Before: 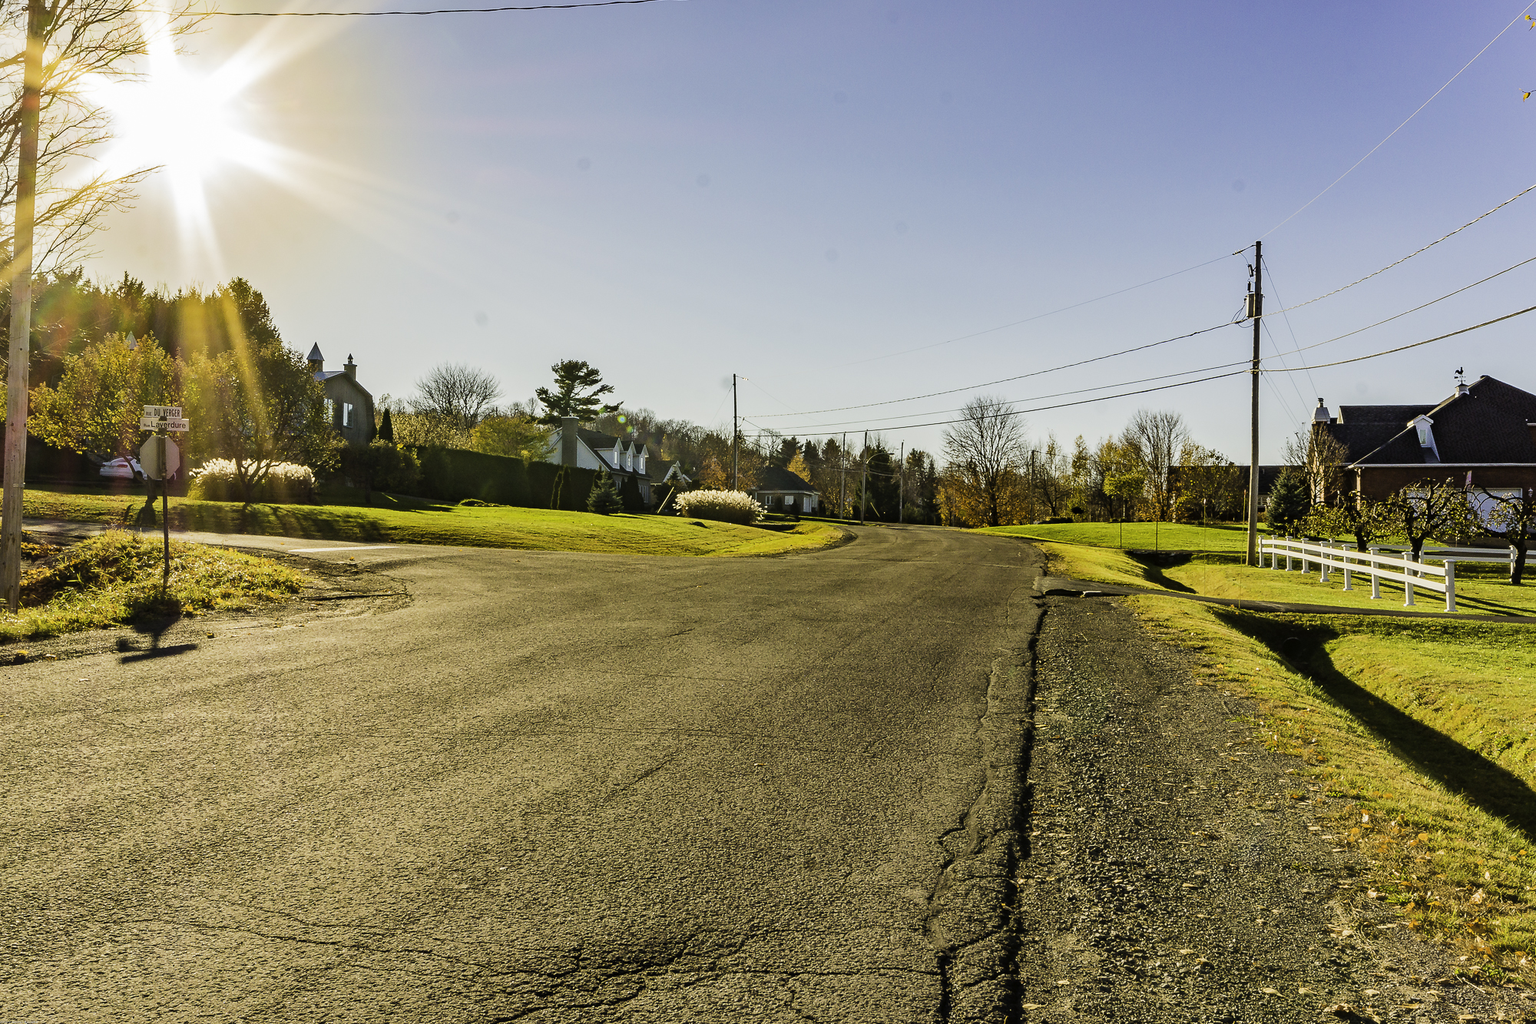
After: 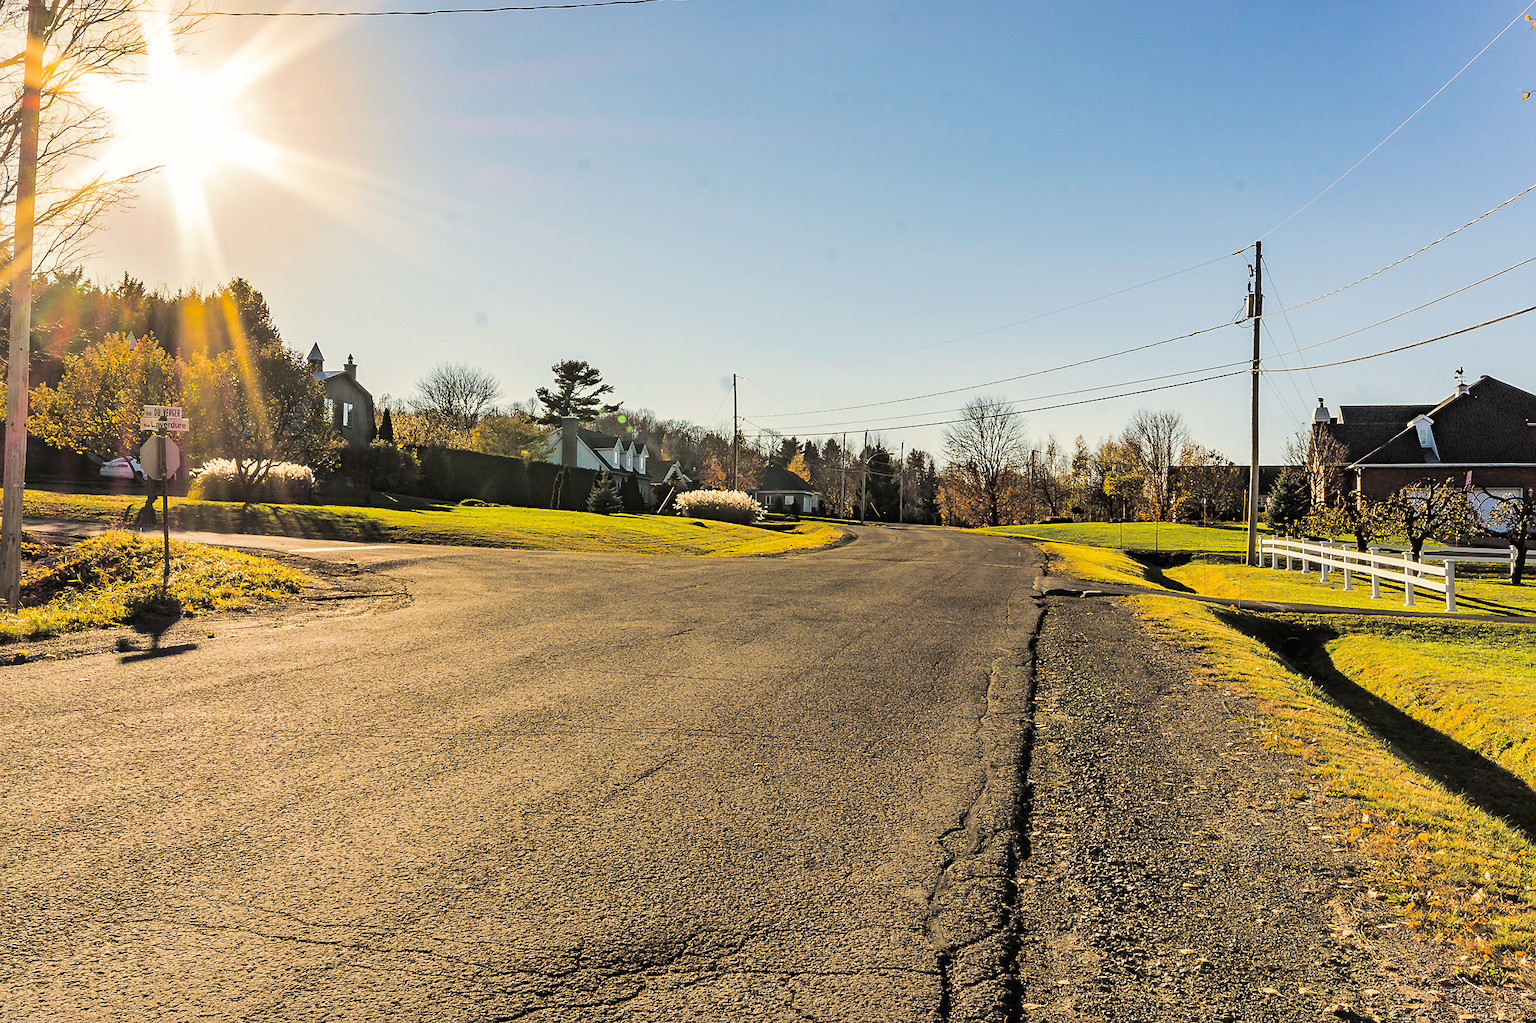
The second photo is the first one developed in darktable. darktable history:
split-toning: shadows › hue 43.2°, shadows › saturation 0, highlights › hue 50.4°, highlights › saturation 1
sharpen: amount 0.2
